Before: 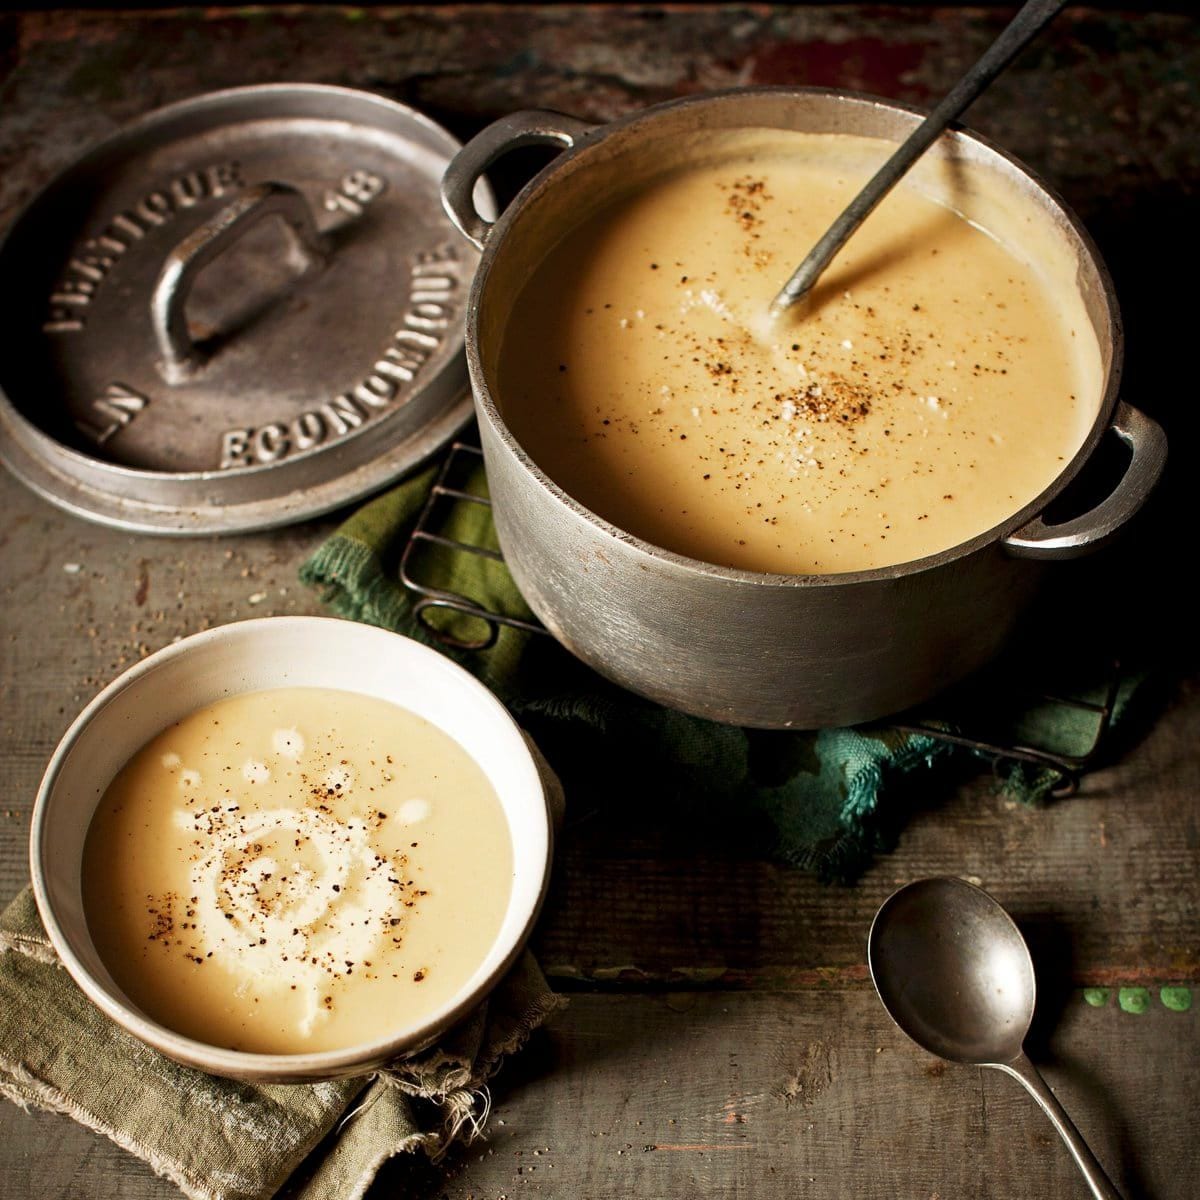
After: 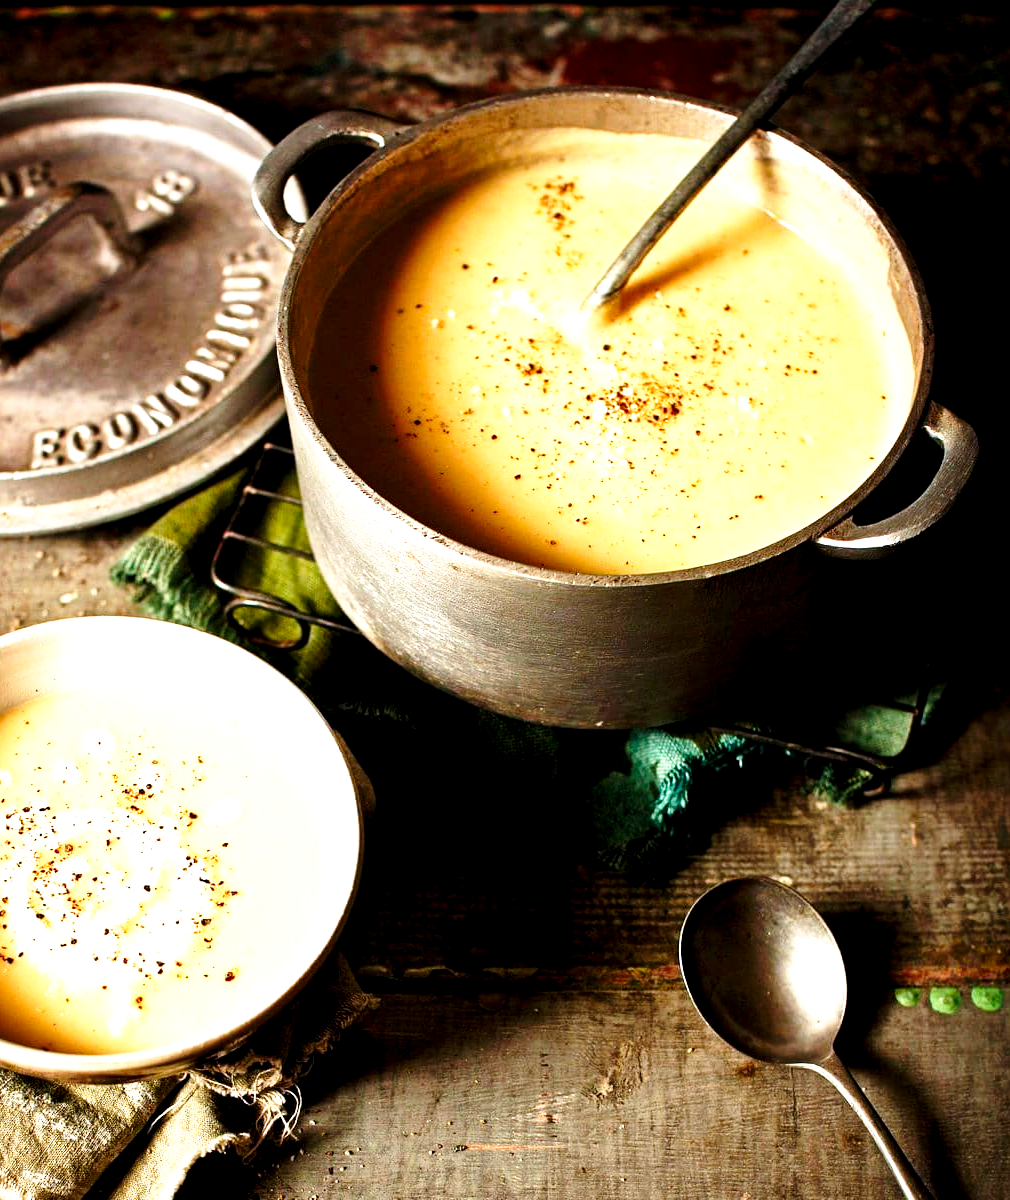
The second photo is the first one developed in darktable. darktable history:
base curve: curves: ch0 [(0, 0) (0.026, 0.03) (0.109, 0.232) (0.351, 0.748) (0.669, 0.968) (1, 1)], preserve colors none
crop: left 15.801%
exposure: black level correction 0.007, compensate exposure bias true, compensate highlight preservation false
levels: levels [0, 0.476, 0.951]
